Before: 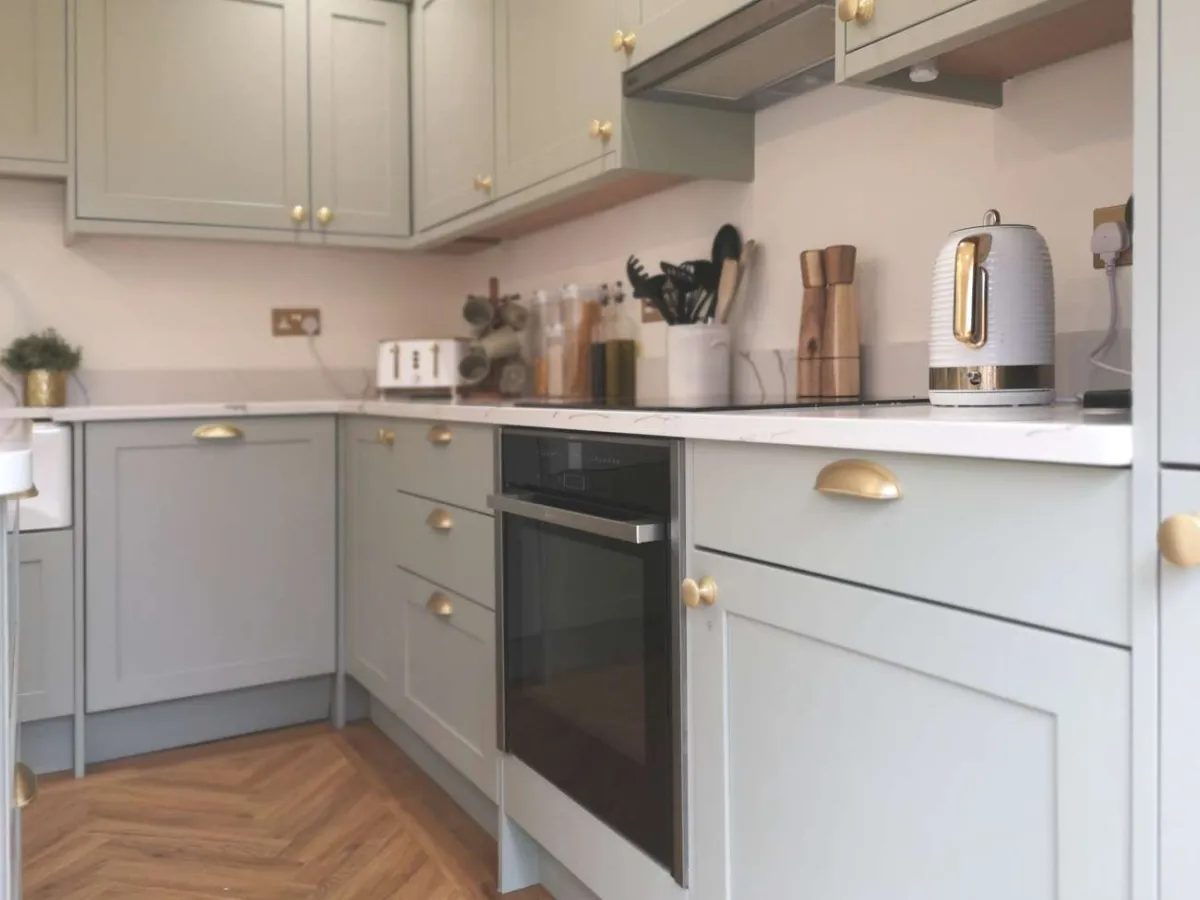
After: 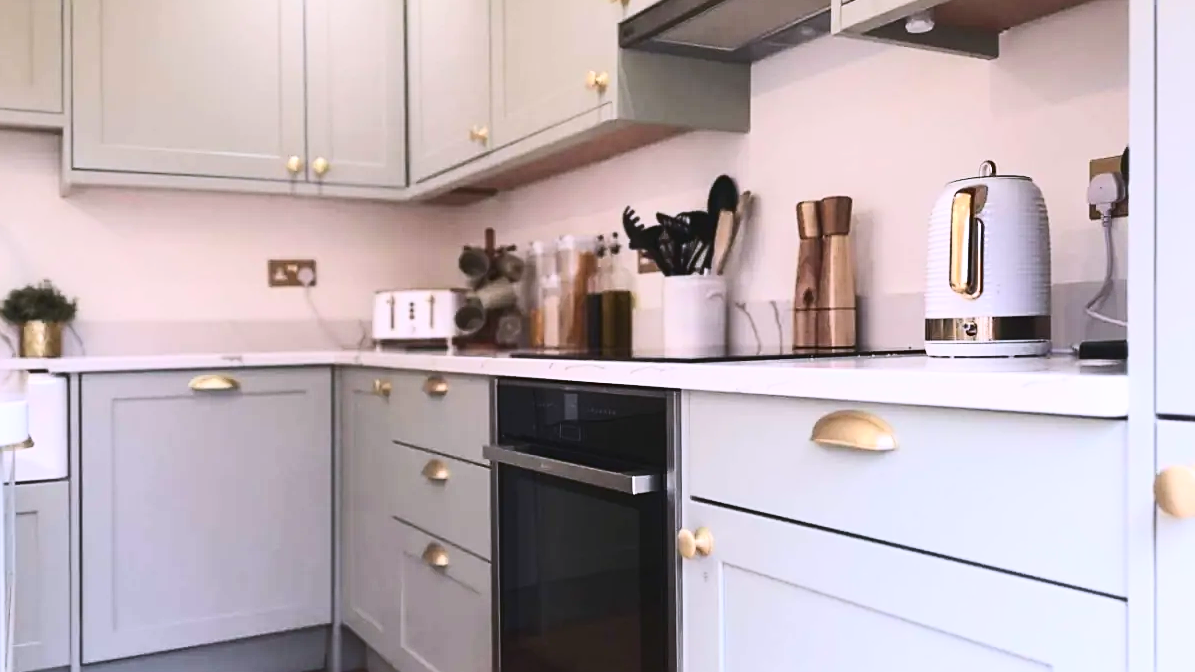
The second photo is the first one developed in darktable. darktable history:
white balance: red 1.004, blue 1.096
contrast brightness saturation: contrast 0.4, brightness 0.05, saturation 0.25
crop: left 0.387%, top 5.469%, bottom 19.809%
exposure: exposure -0.048 EV, compensate highlight preservation false
sharpen: on, module defaults
